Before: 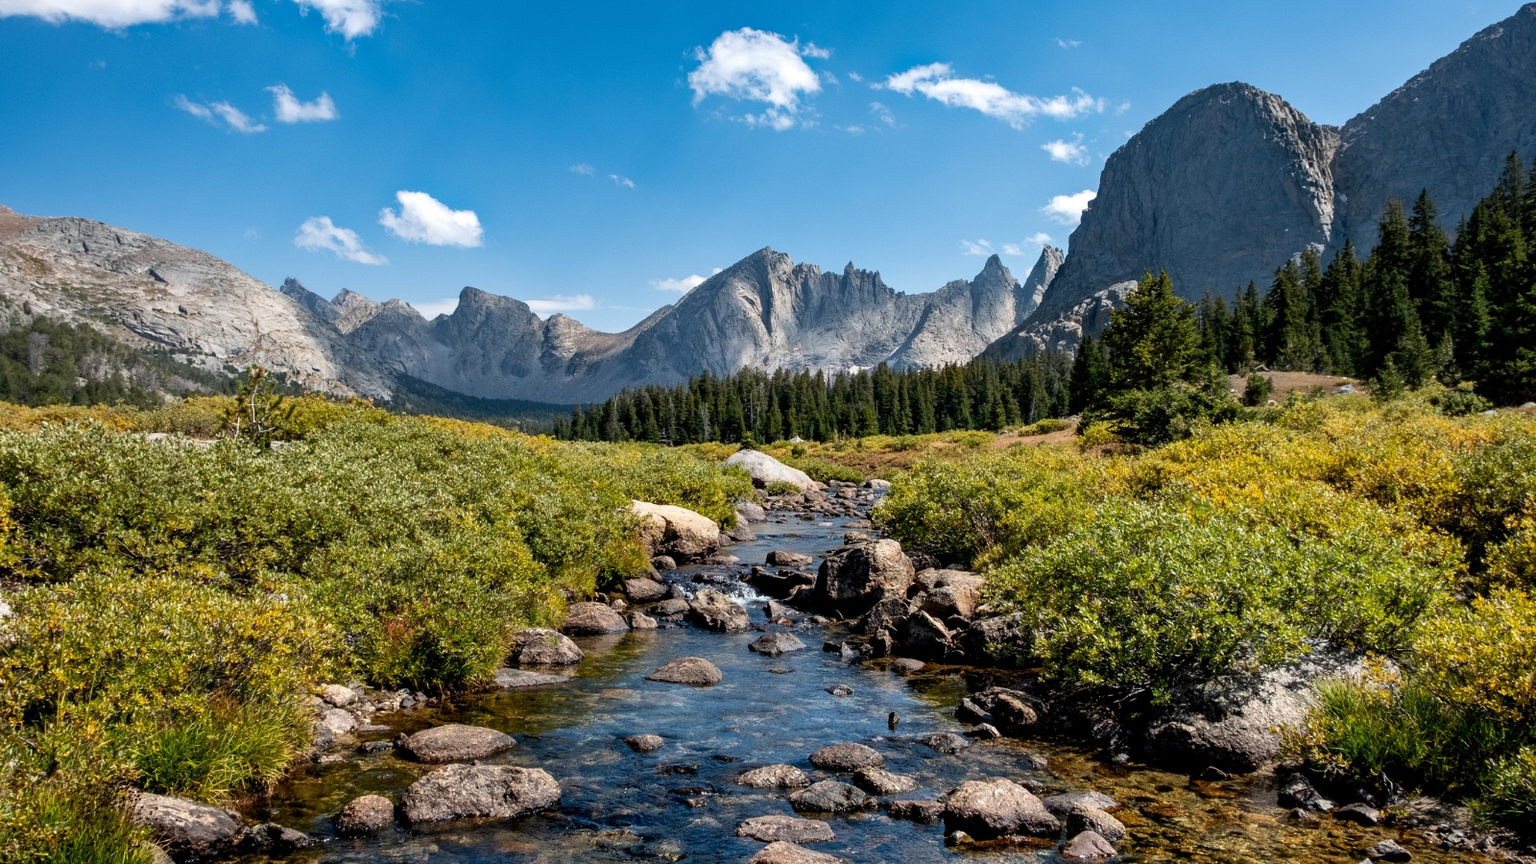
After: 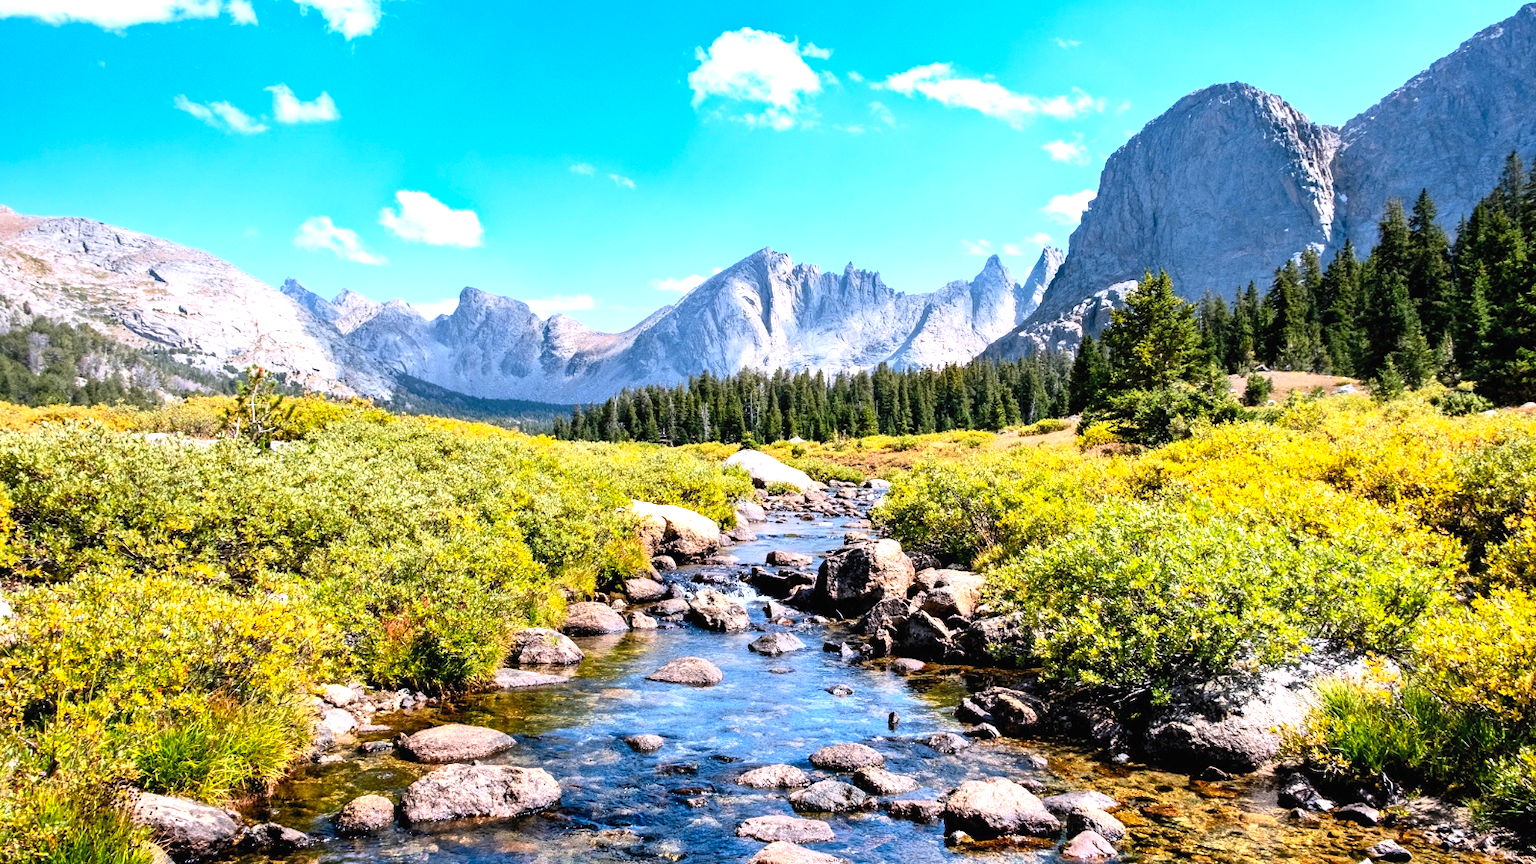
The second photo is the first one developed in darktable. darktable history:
contrast brightness saturation: contrast 0.2, brightness 0.16, saturation 0.22
exposure: black level correction 0, exposure 1.1 EV, compensate exposure bias true, compensate highlight preservation false
white balance: red 1.004, blue 1.096
